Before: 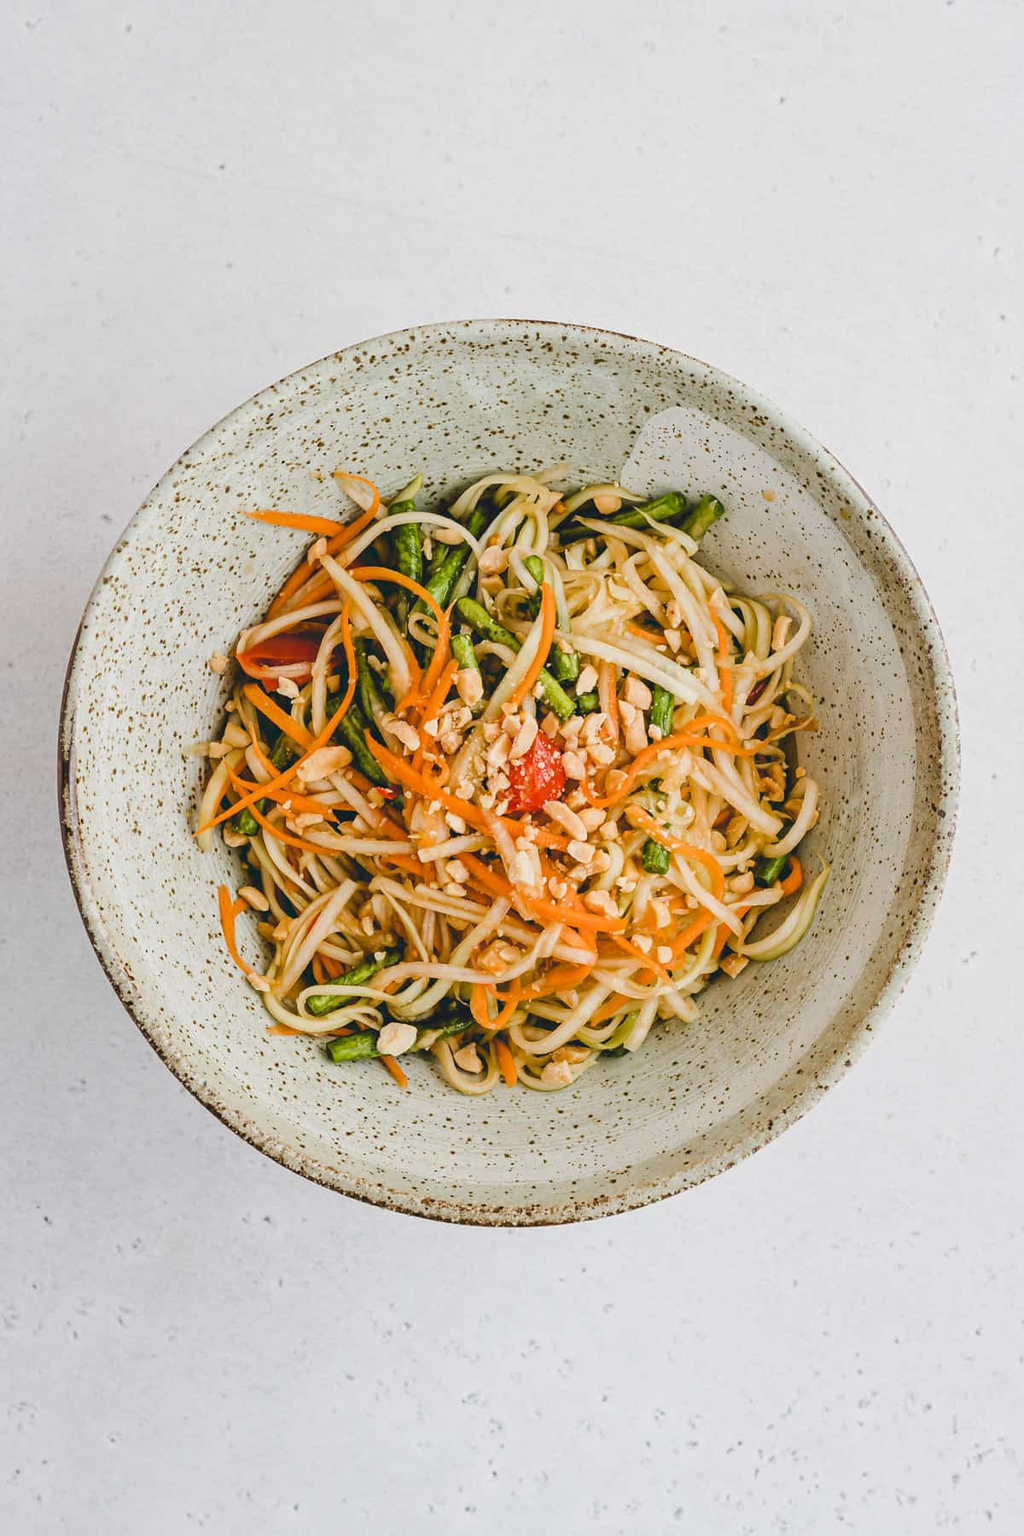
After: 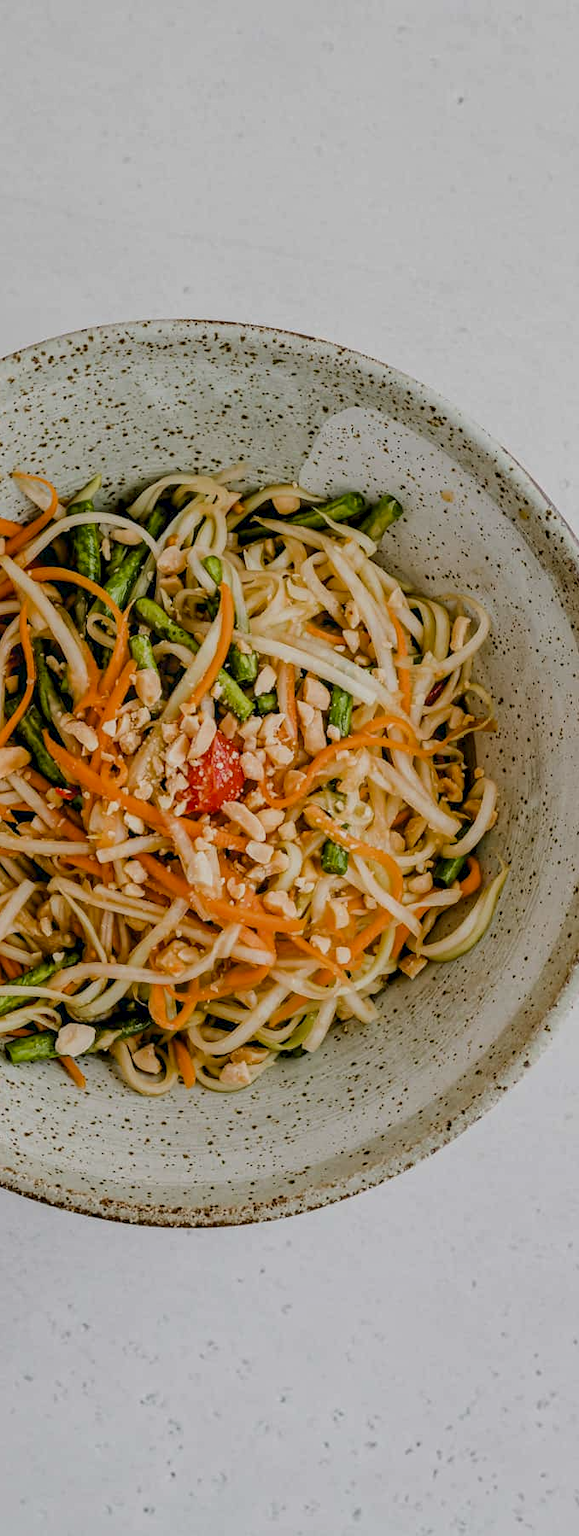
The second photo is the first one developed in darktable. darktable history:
crop: left 31.458%, top 0%, right 11.876%
exposure: black level correction 0.009, exposure -0.637 EV, compensate highlight preservation false
local contrast: on, module defaults
